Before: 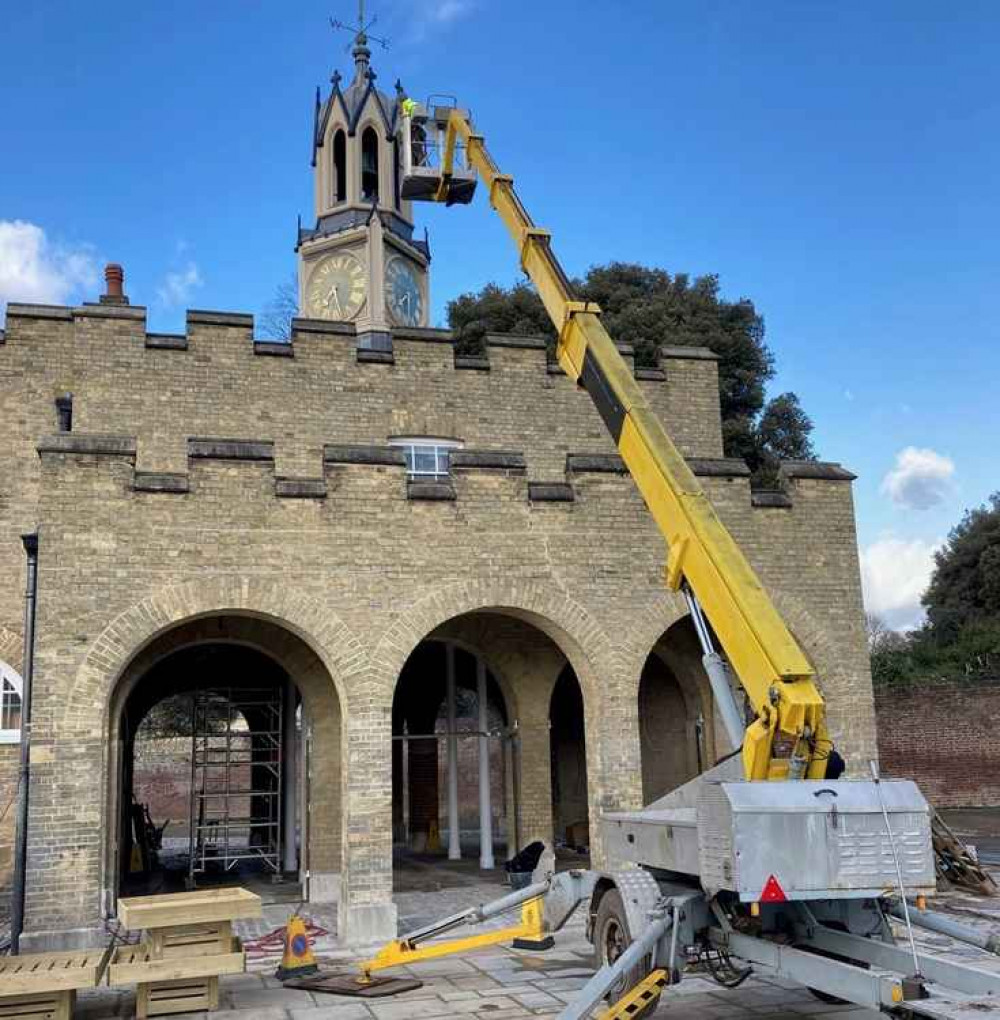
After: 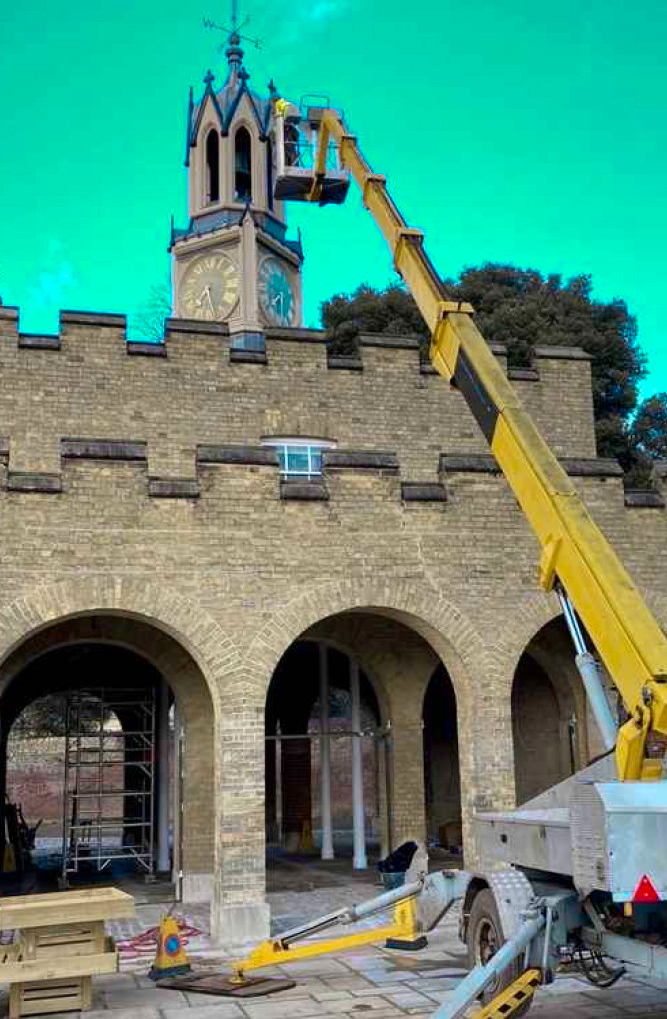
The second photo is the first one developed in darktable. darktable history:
crop and rotate: left 12.765%, right 20.508%
color zones: curves: ch0 [(0.254, 0.492) (0.724, 0.62)]; ch1 [(0.25, 0.528) (0.719, 0.796)]; ch2 [(0, 0.472) (0.25, 0.5) (0.73, 0.184)], mix 24.16%
